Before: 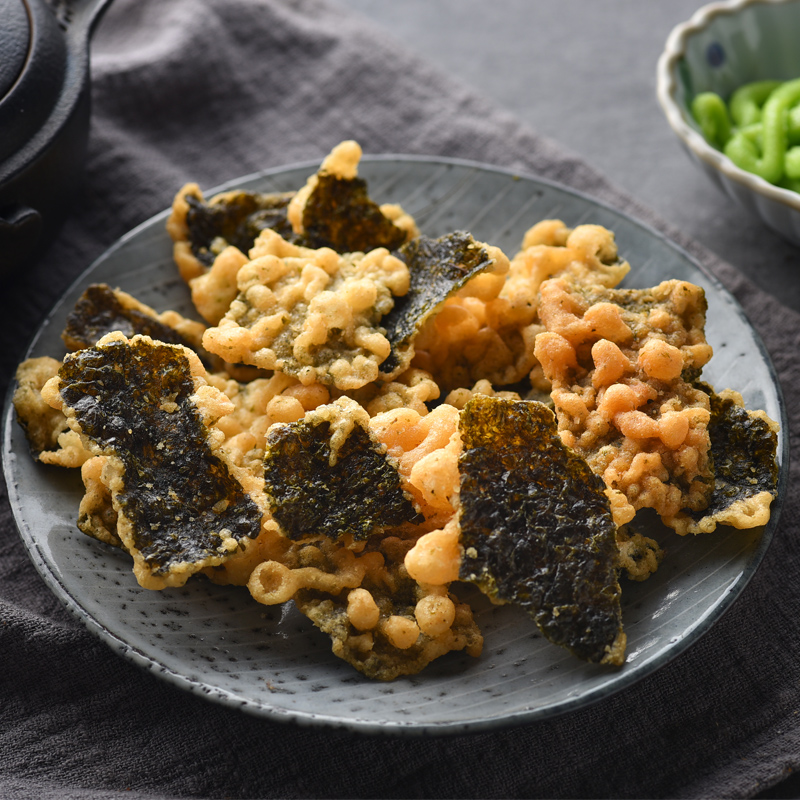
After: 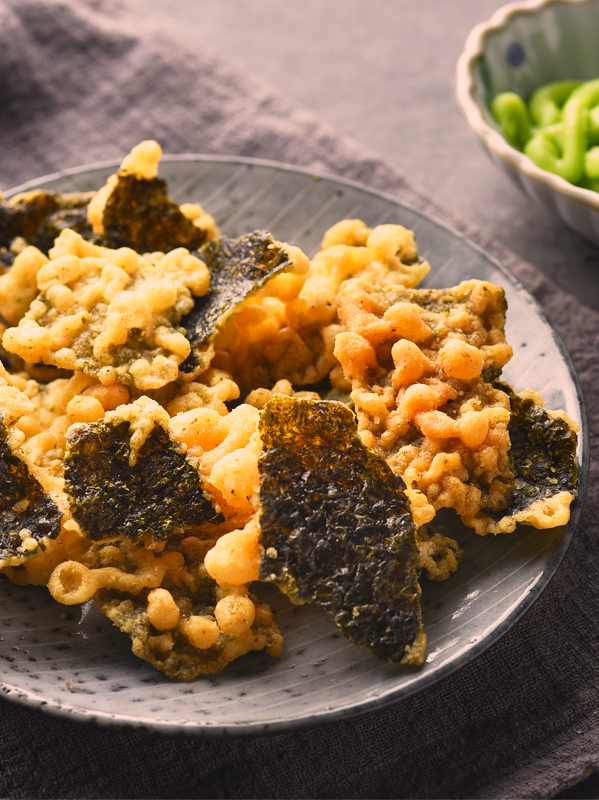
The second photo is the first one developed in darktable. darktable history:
crop and rotate: left 25.027%
color correction: highlights a* 11.54, highlights b* 12.02
base curve: curves: ch0 [(0, 0) (0.088, 0.125) (0.176, 0.251) (0.354, 0.501) (0.613, 0.749) (1, 0.877)], preserve colors none
